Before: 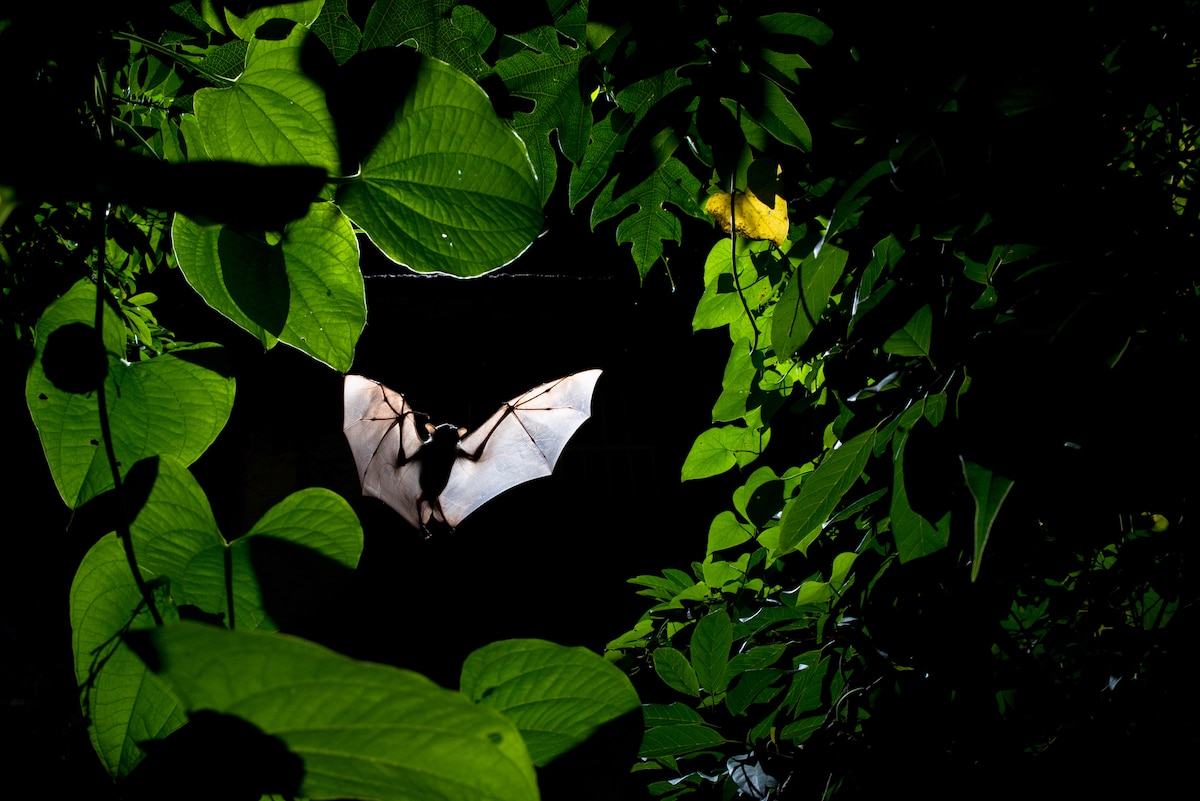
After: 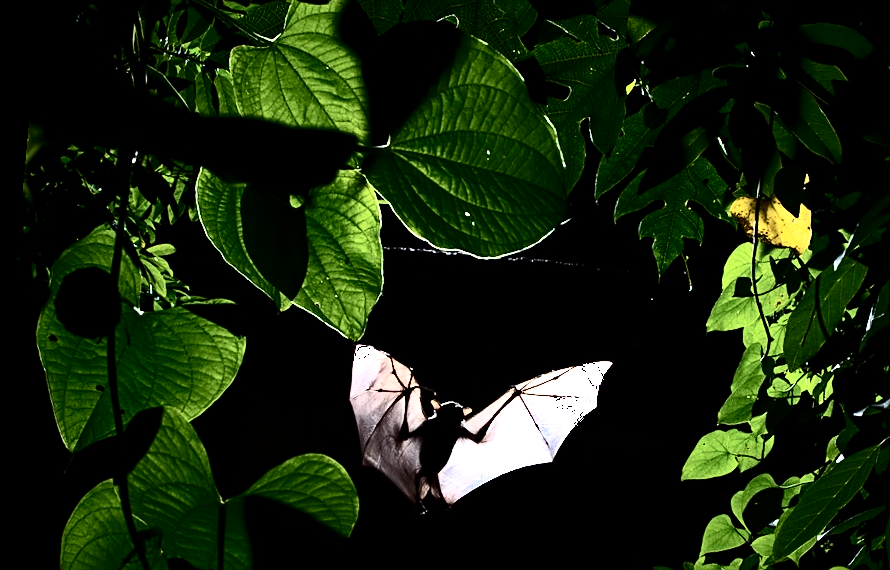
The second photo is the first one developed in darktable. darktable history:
crop and rotate: angle -5.24°, left 2.109%, top 6.766%, right 27.638%, bottom 30.36%
haze removal: compatibility mode true, adaptive false
sharpen: amount 0.497
contrast brightness saturation: contrast 0.509, saturation -0.093
